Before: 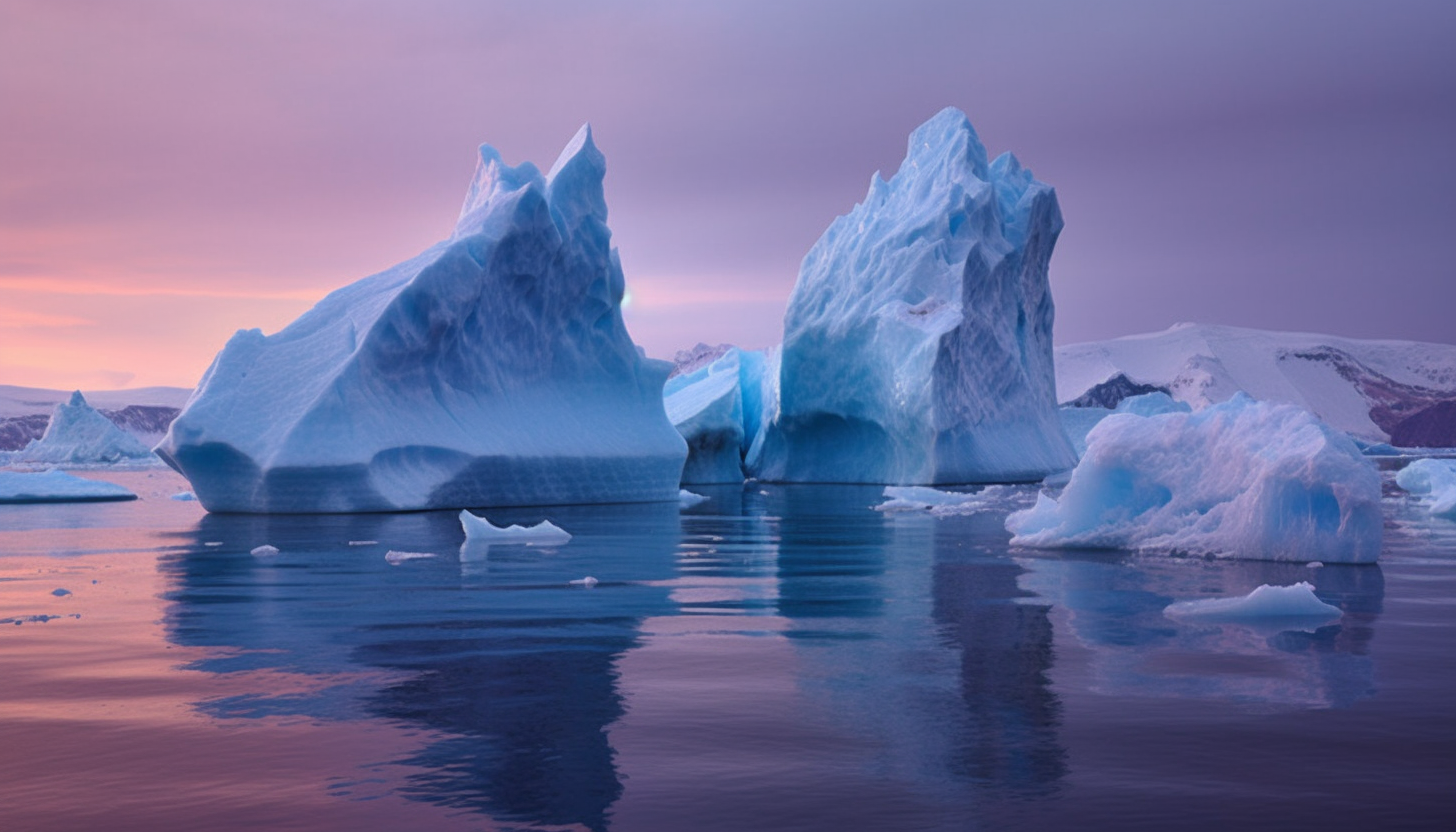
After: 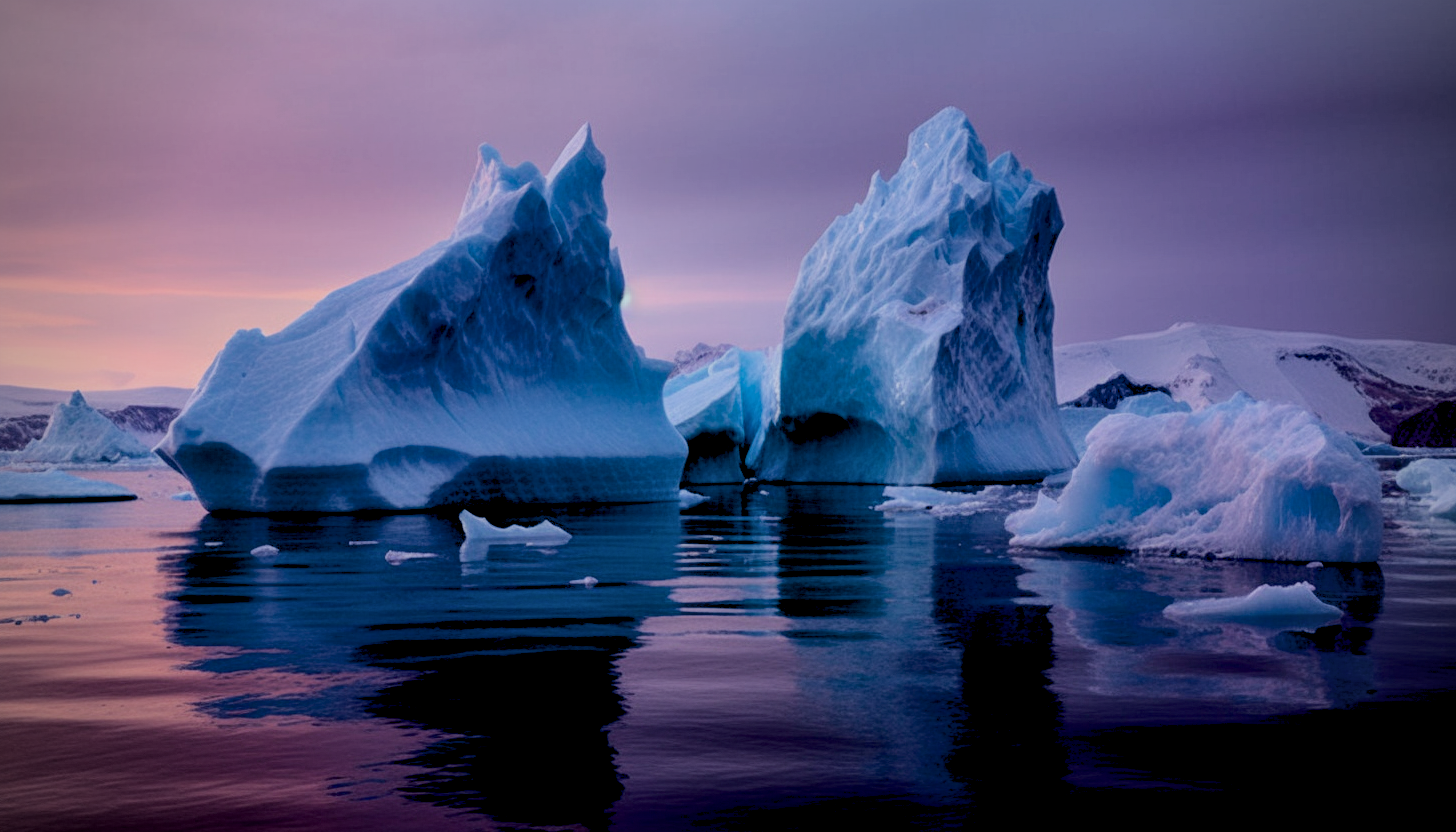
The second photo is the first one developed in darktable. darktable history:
local contrast: on, module defaults
filmic rgb: black relative exposure -3.88 EV, white relative exposure 3.48 EV, hardness 2.66, contrast 1.102
vignetting: on, module defaults
exposure: black level correction 0.045, exposure -0.229 EV, compensate highlight preservation false
